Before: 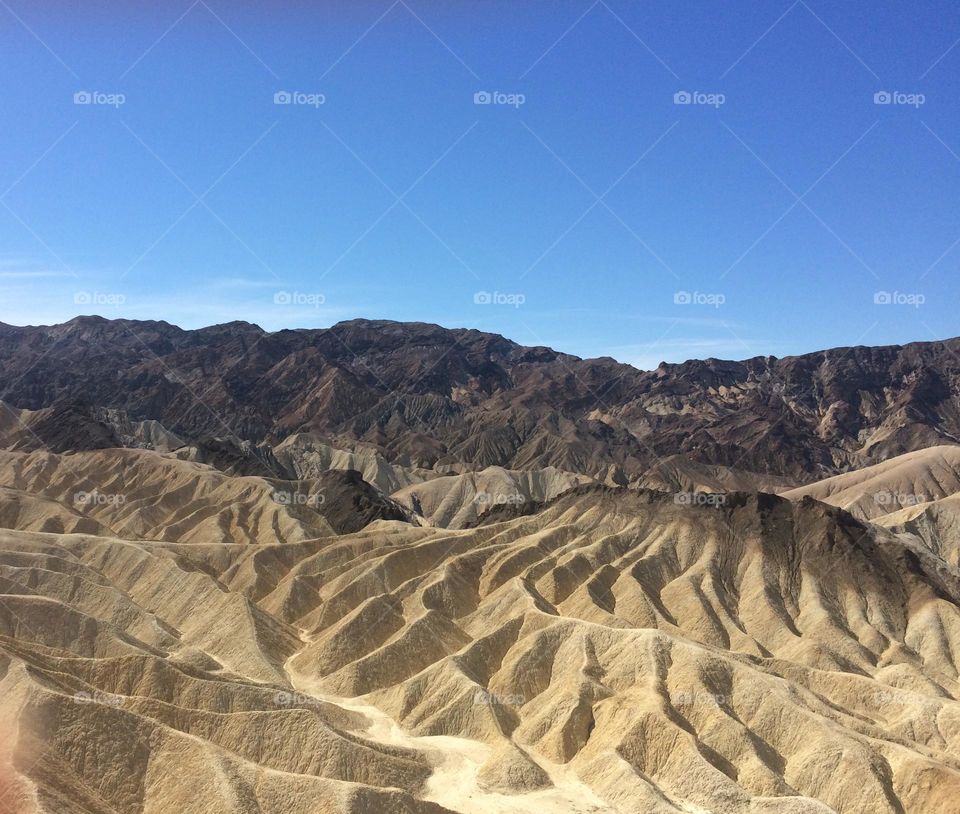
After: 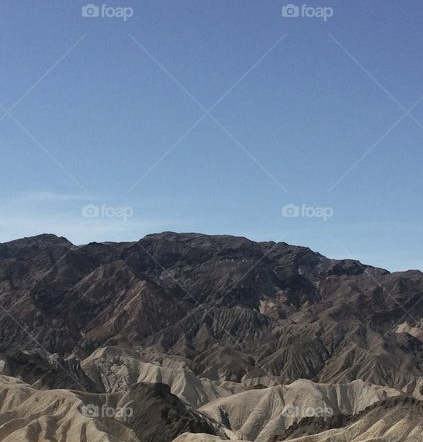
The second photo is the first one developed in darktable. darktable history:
exposure: compensate highlight preservation false
contrast brightness saturation: contrast 0.101, saturation -0.377
crop: left 20.07%, top 10.799%, right 35.806%, bottom 34.834%
shadows and highlights: radius 121.47, shadows 21.75, white point adjustment -9.71, highlights -15.9, soften with gaussian
